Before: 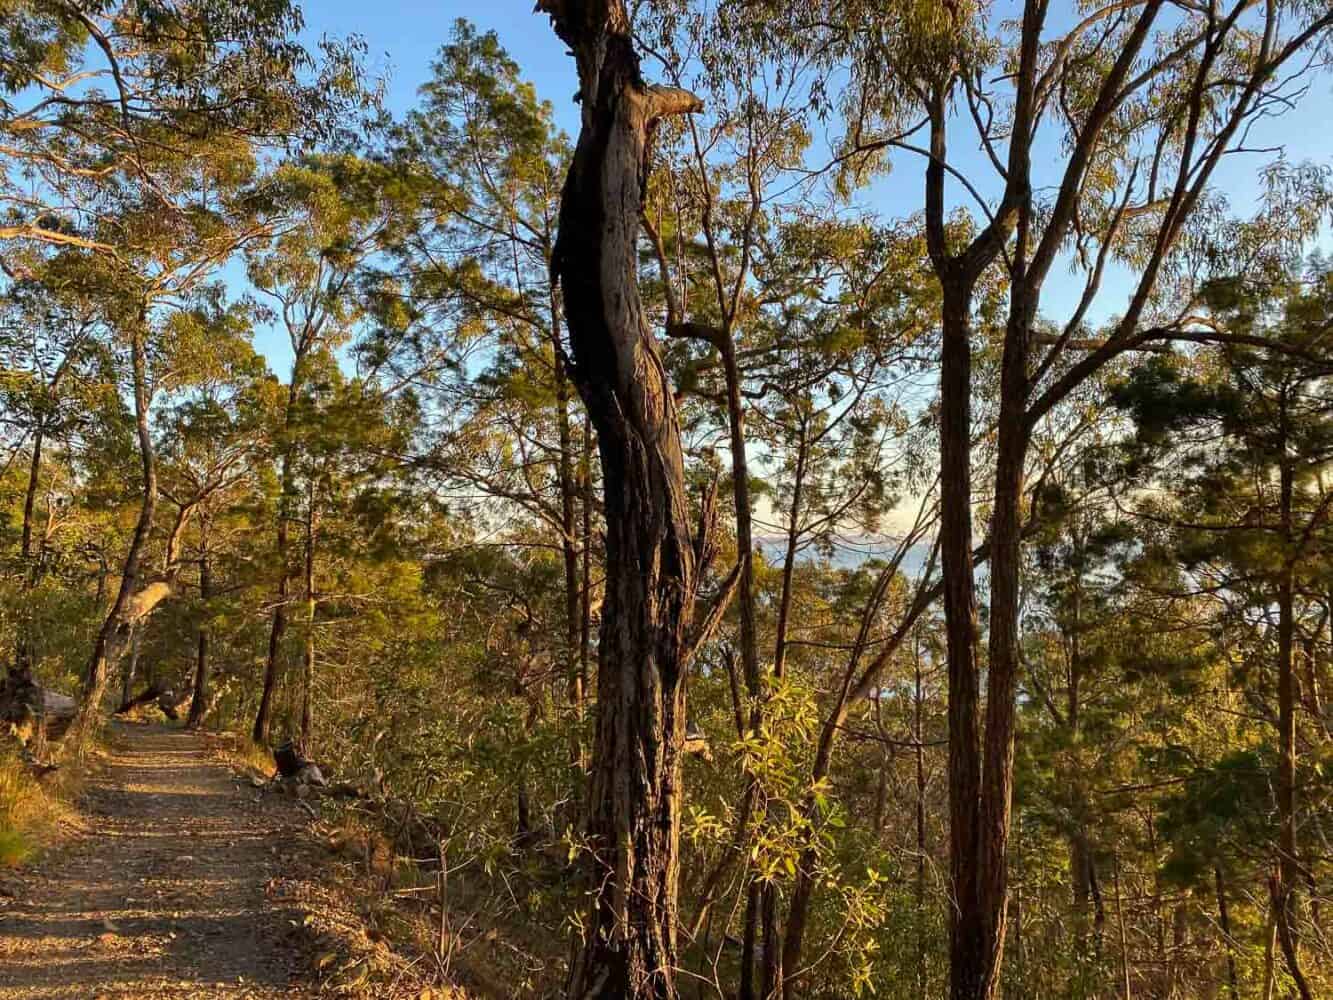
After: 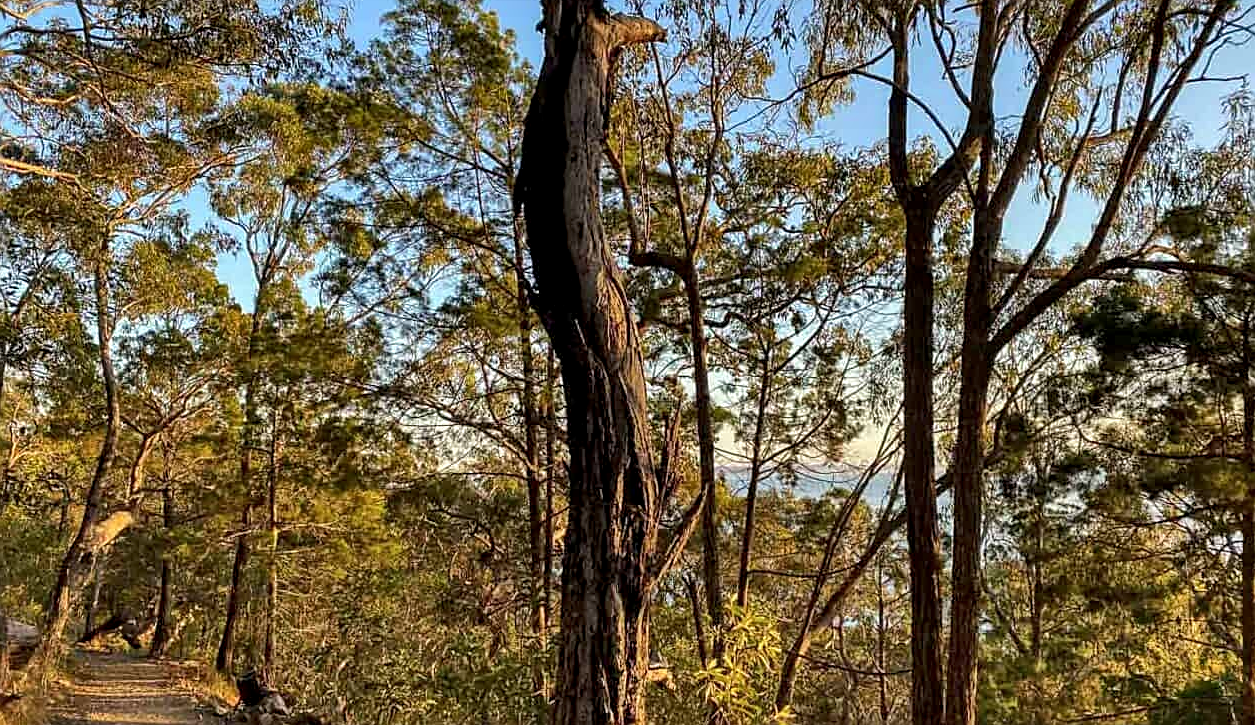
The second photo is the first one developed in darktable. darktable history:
local contrast: shadows 91%, midtone range 0.494
shadows and highlights: shadows color adjustment 97.67%, low approximation 0.01, soften with gaussian
sharpen: on, module defaults
crop: left 2.832%, top 7.107%, right 2.996%, bottom 20.336%
